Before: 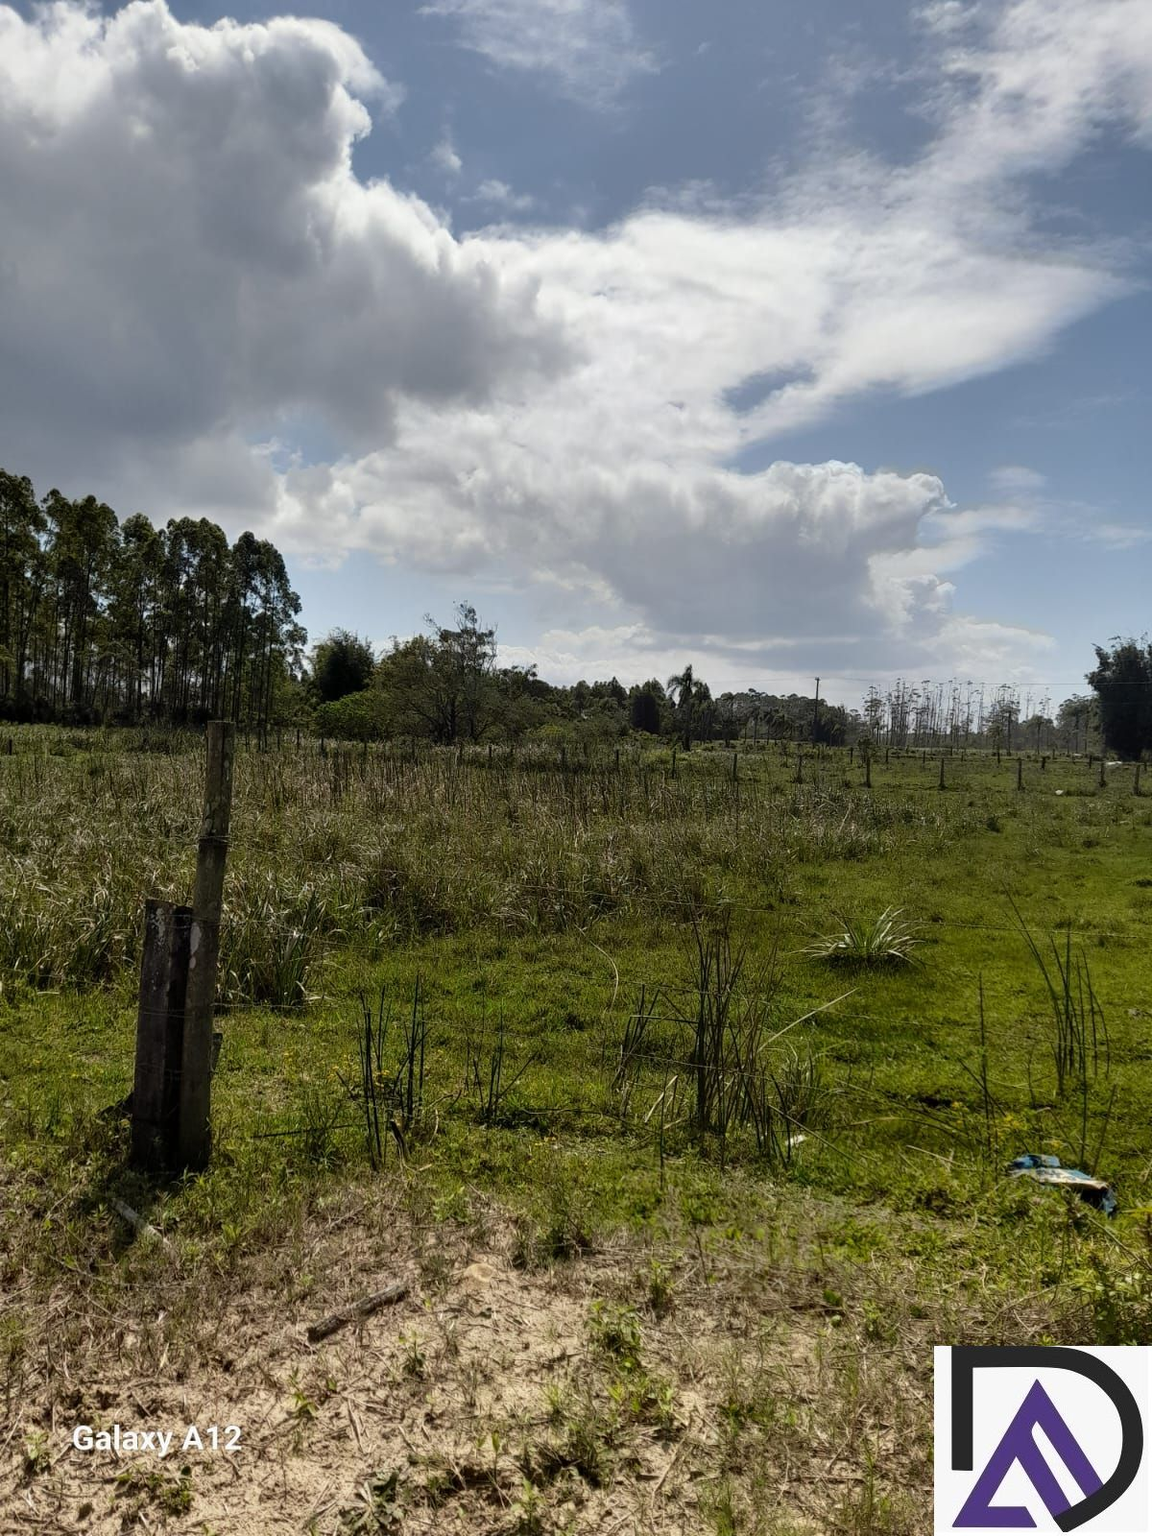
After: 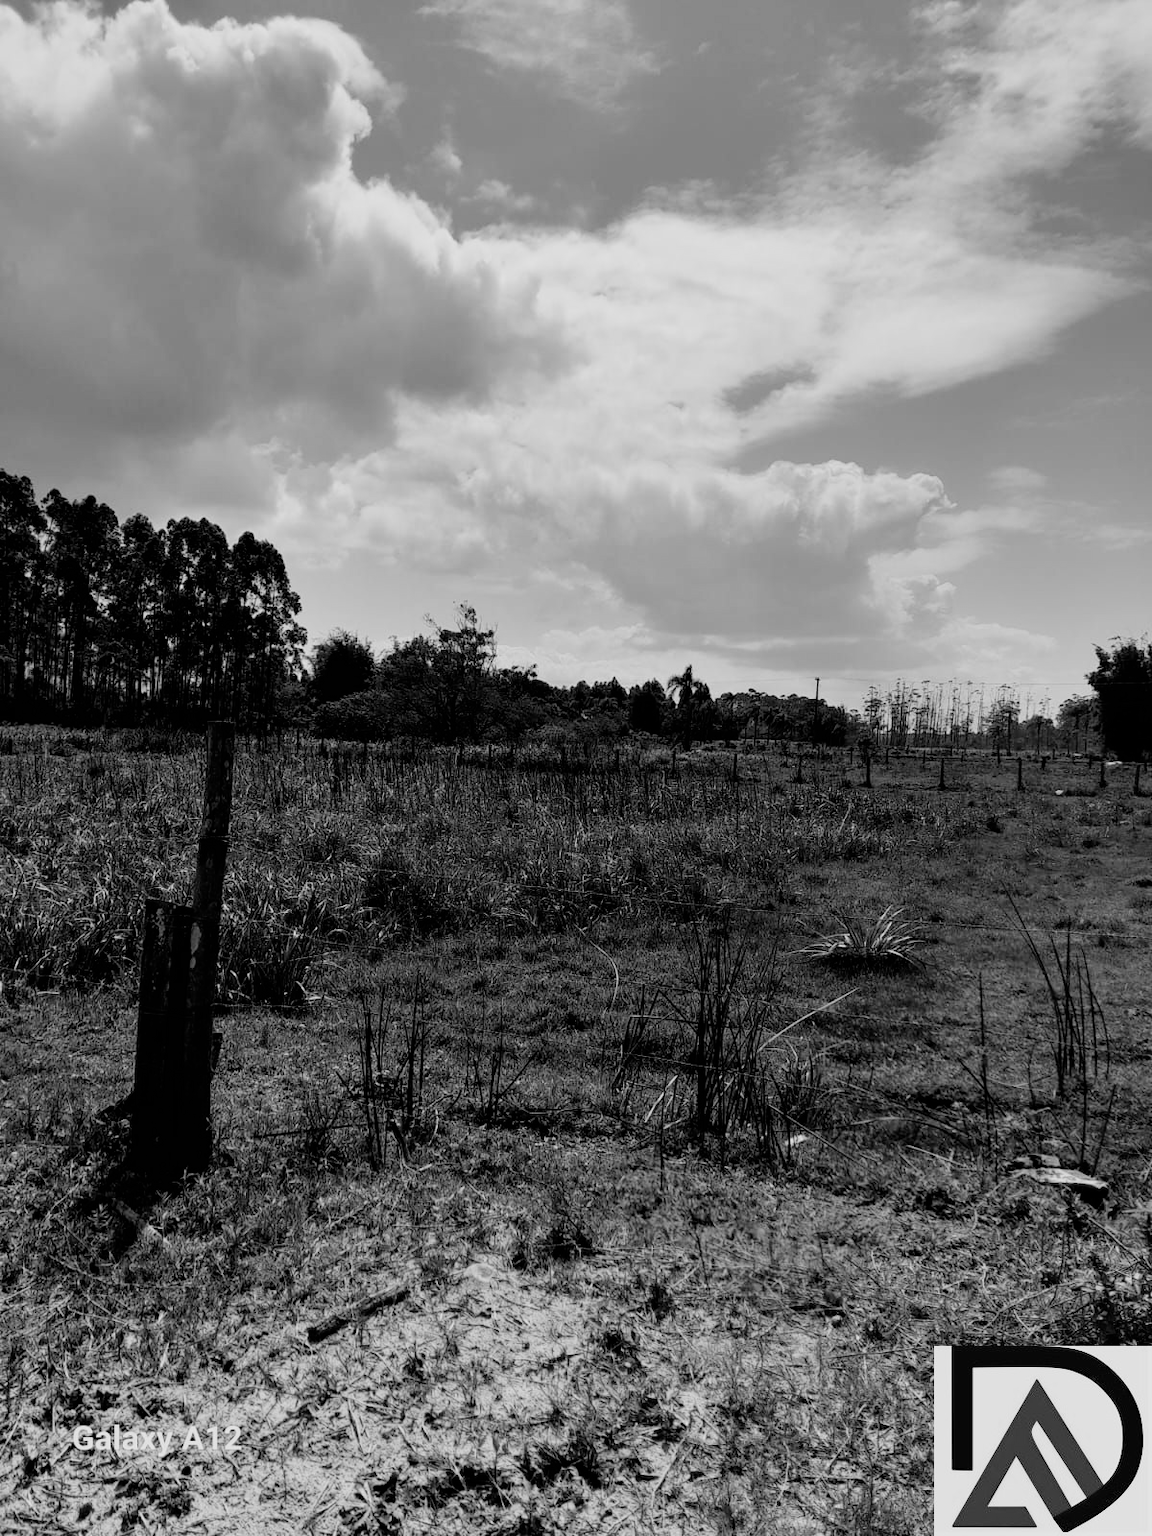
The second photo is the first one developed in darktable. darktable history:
monochrome: on, module defaults
filmic rgb: black relative exposure -5 EV, hardness 2.88, contrast 1.3
